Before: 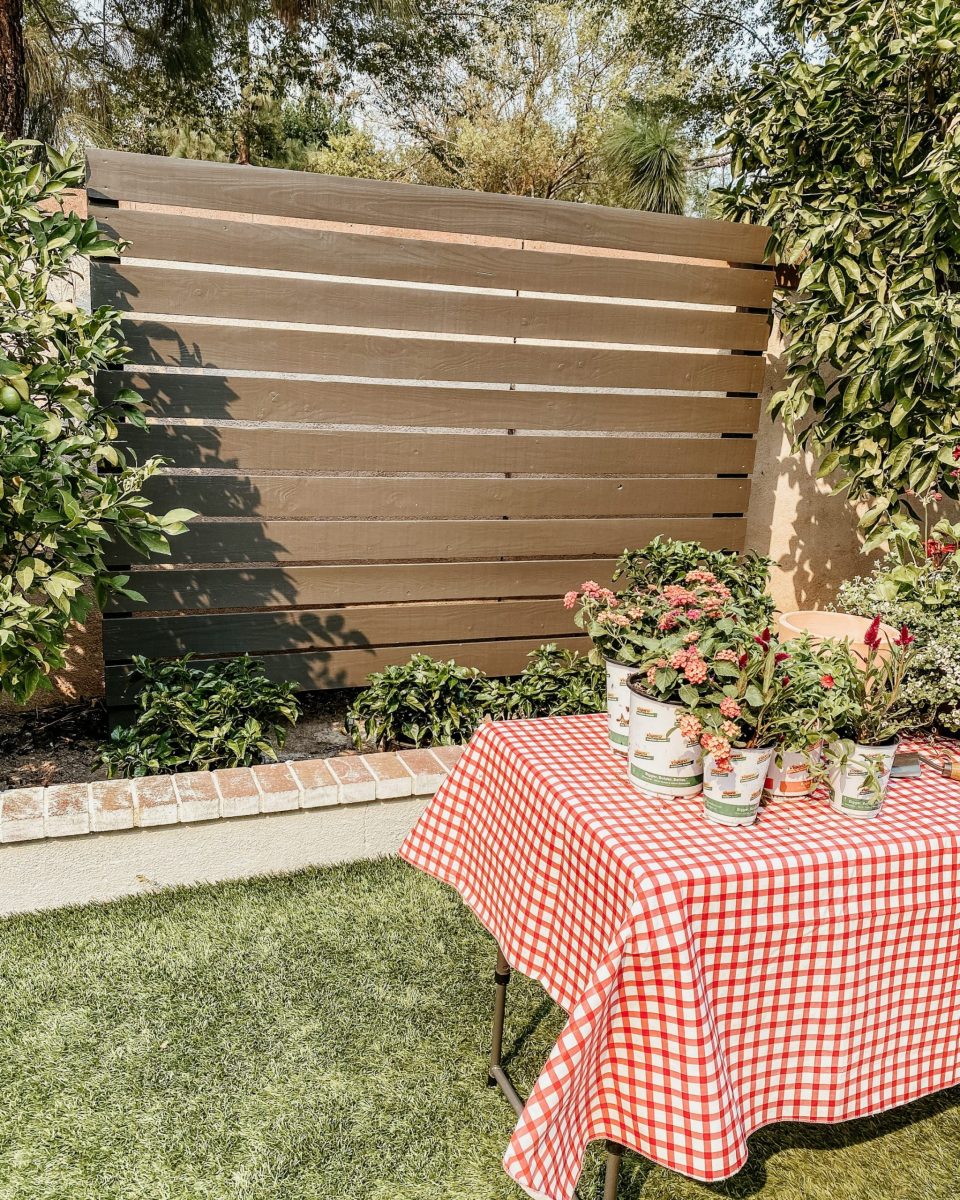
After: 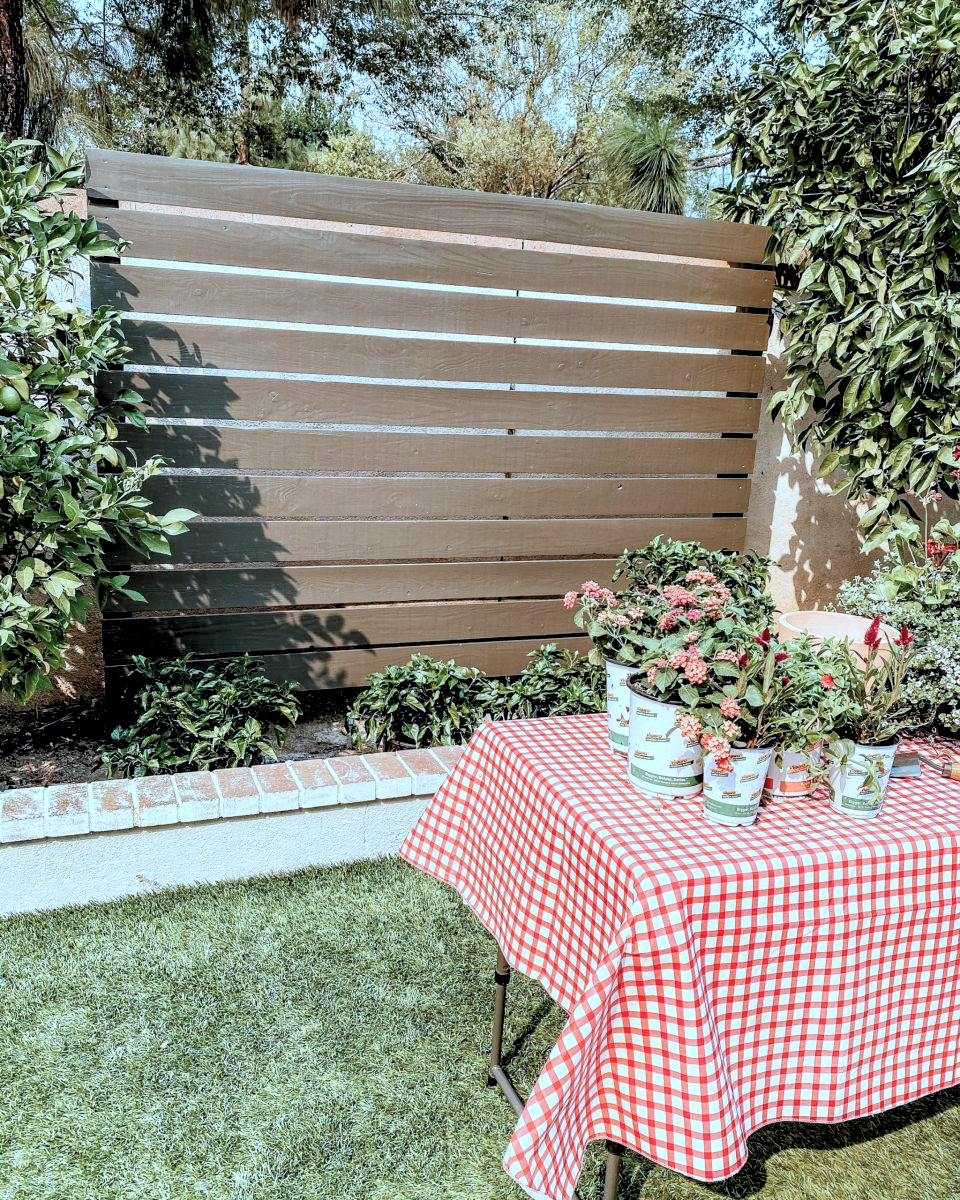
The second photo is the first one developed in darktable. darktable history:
color correction: highlights a* -9.35, highlights b* -23.15
rgb levels: levels [[0.013, 0.434, 0.89], [0, 0.5, 1], [0, 0.5, 1]]
